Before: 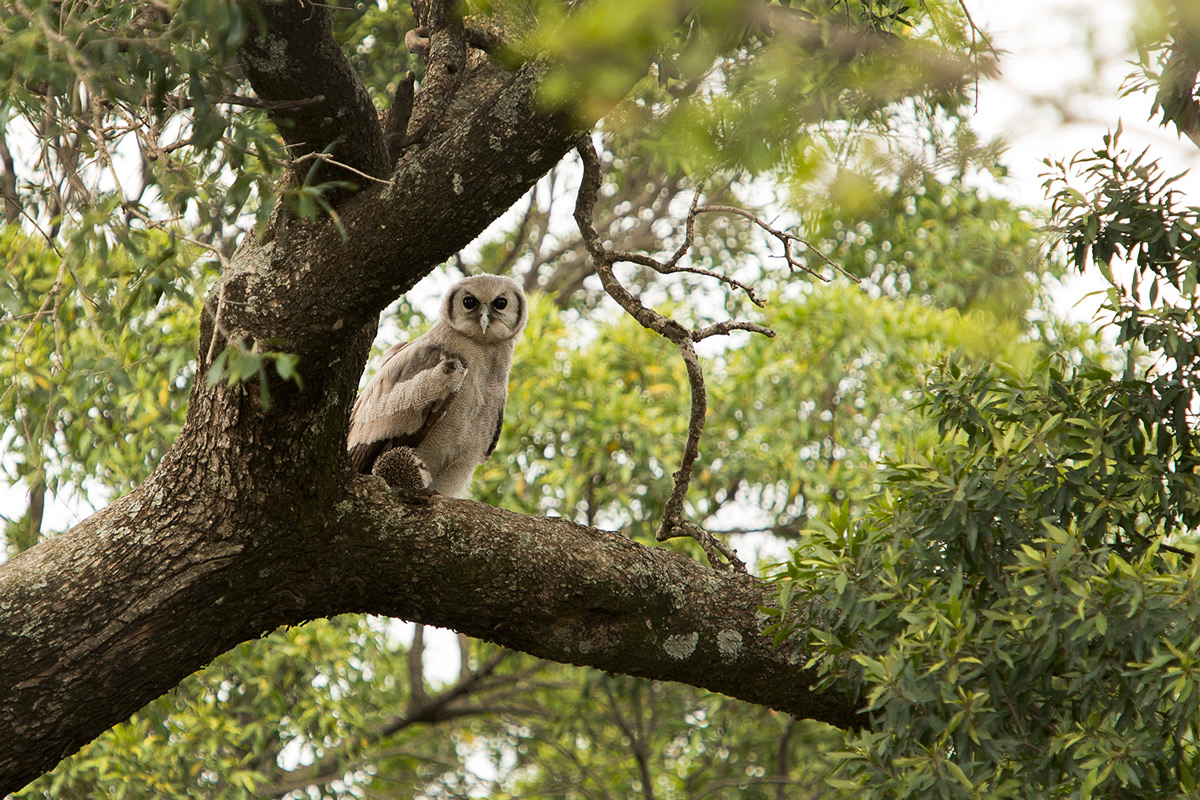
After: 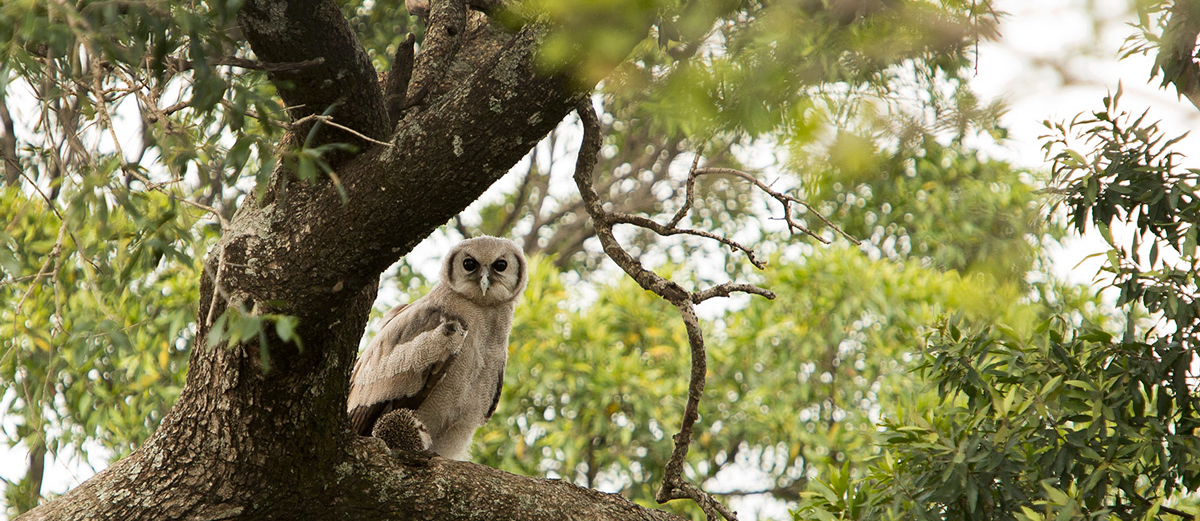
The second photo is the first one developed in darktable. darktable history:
crop and rotate: top 4.798%, bottom 29.988%
